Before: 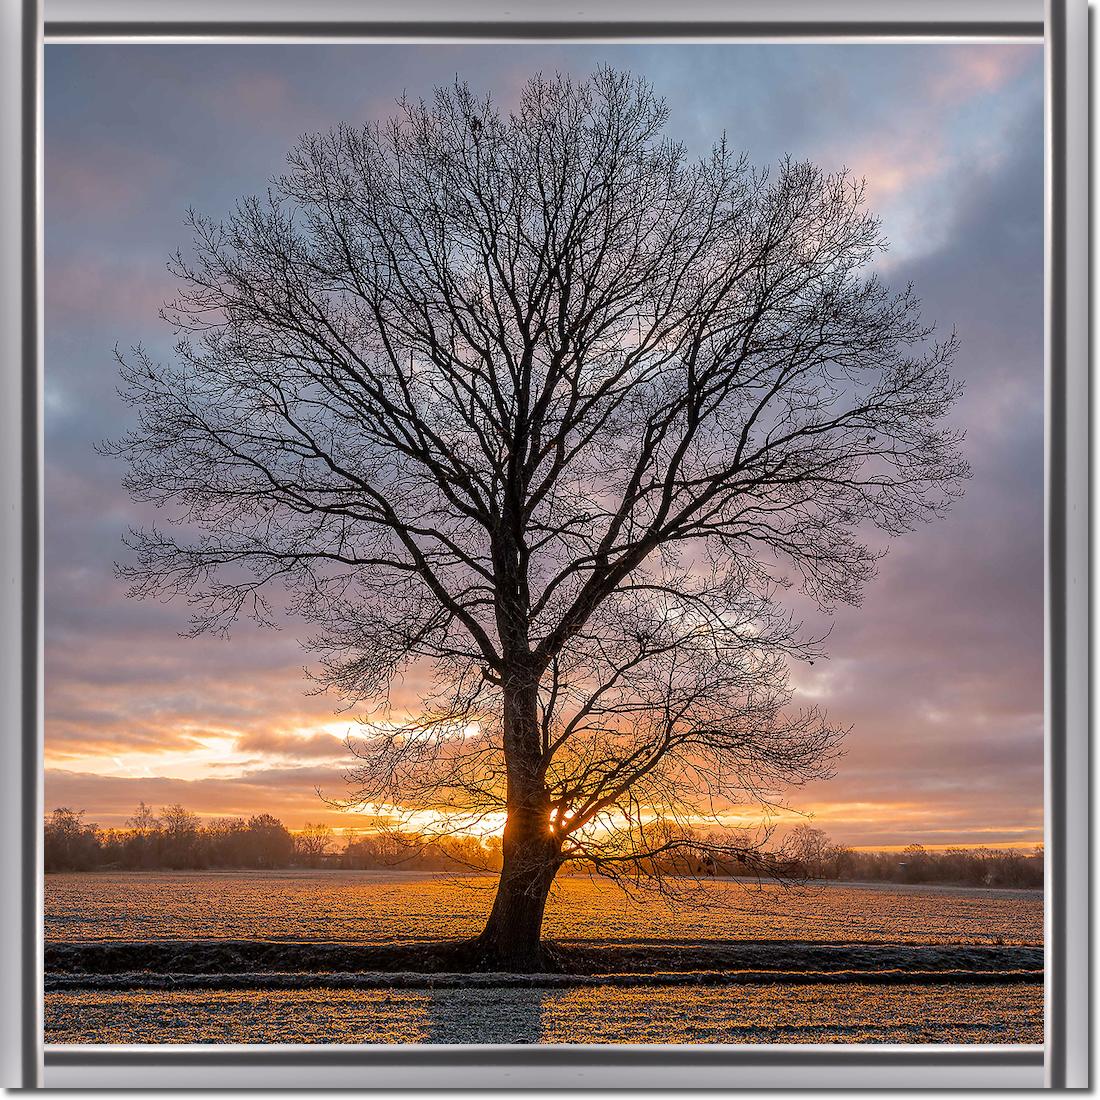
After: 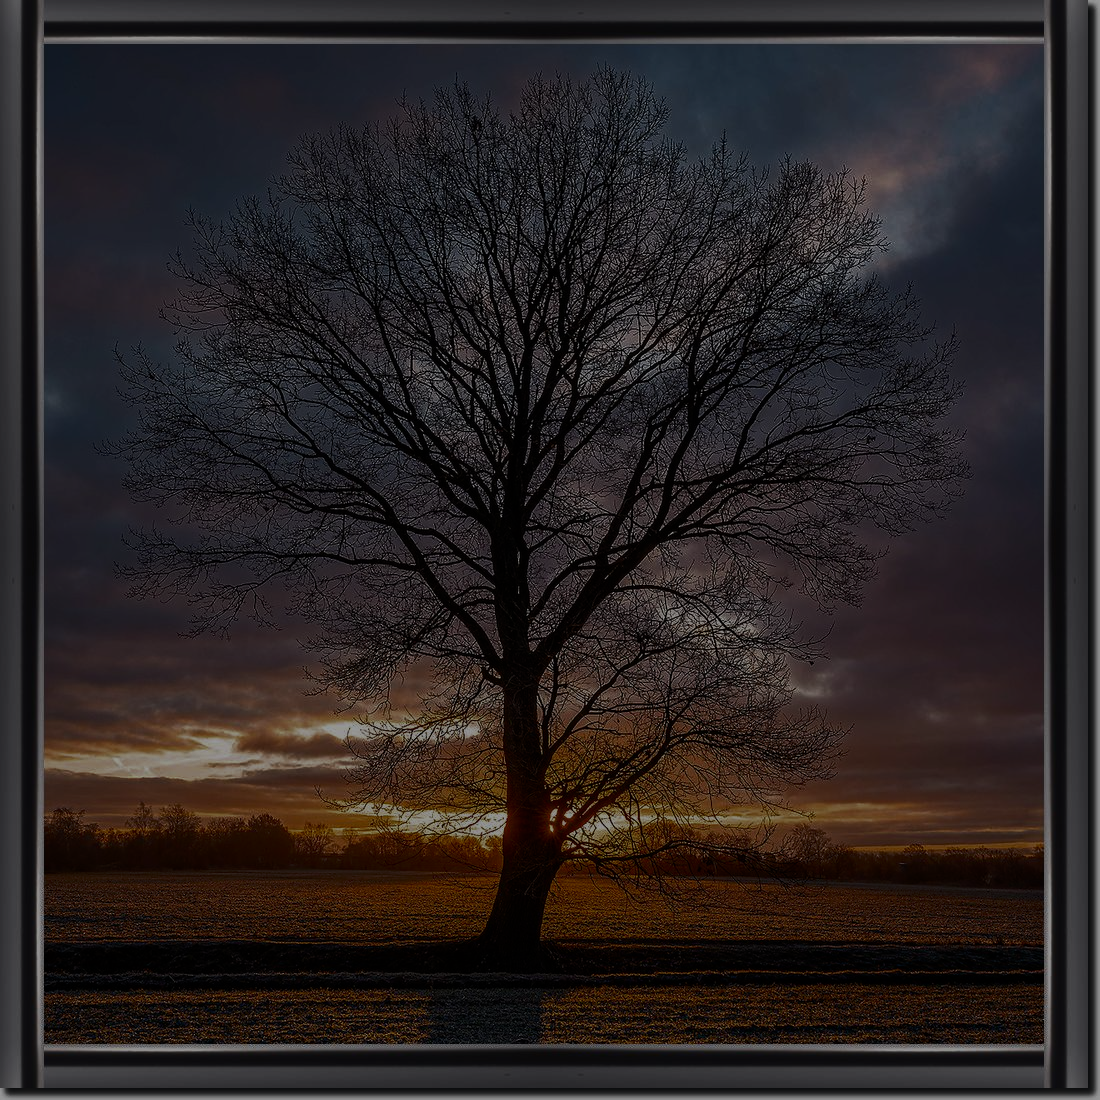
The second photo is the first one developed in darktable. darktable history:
haze removal: compatibility mode true, adaptive false
exposure: exposure -2.446 EV, compensate highlight preservation false
tone equalizer: -8 EV -0.417 EV, -7 EV -0.389 EV, -6 EV -0.333 EV, -5 EV -0.222 EV, -3 EV 0.222 EV, -2 EV 0.333 EV, -1 EV 0.389 EV, +0 EV 0.417 EV, edges refinement/feathering 500, mask exposure compensation -1.57 EV, preserve details no
contrast brightness saturation: contrast 0.39, brightness 0.1
